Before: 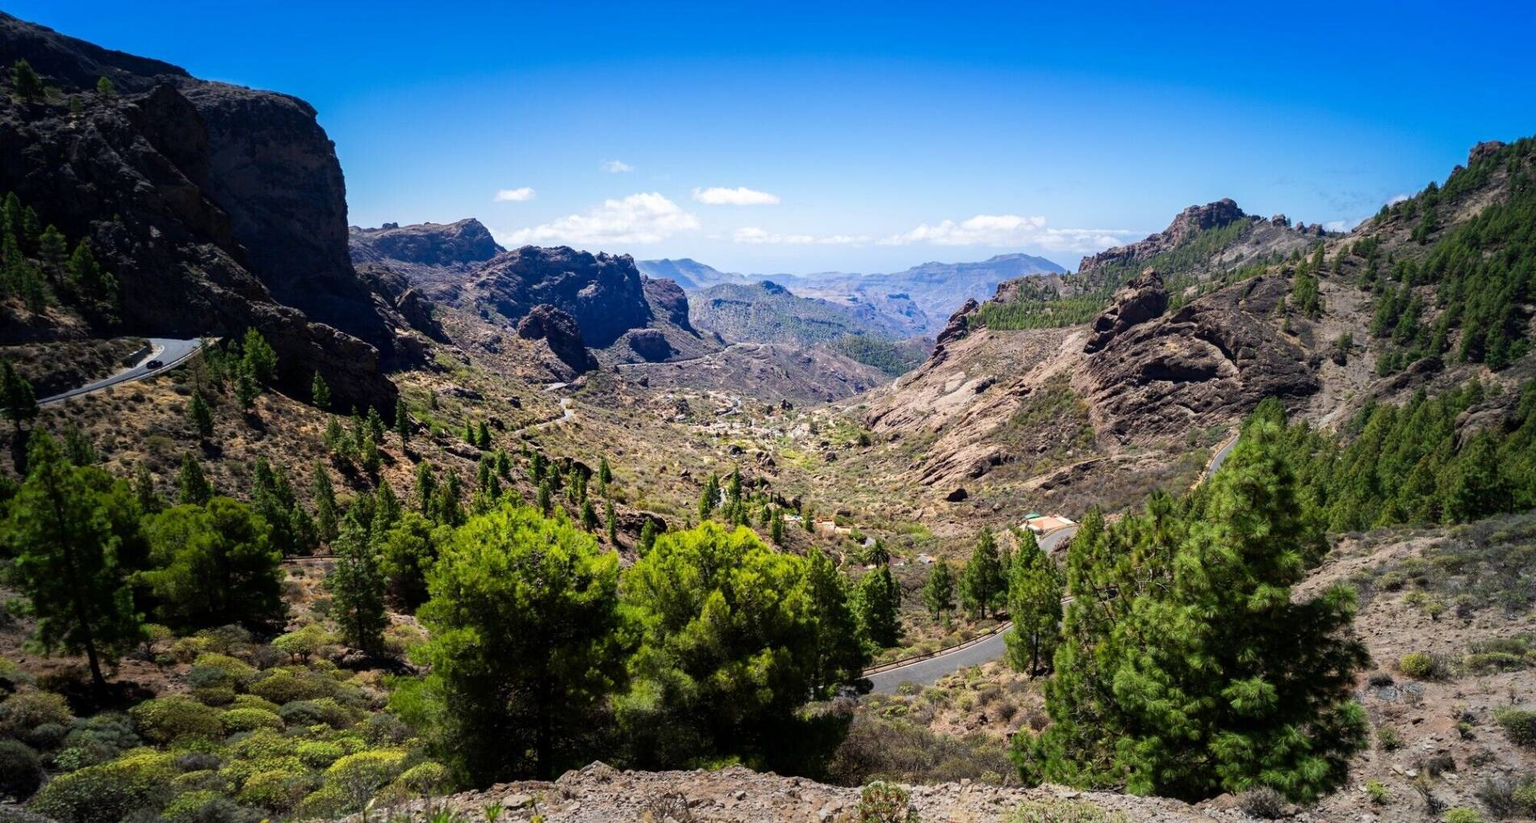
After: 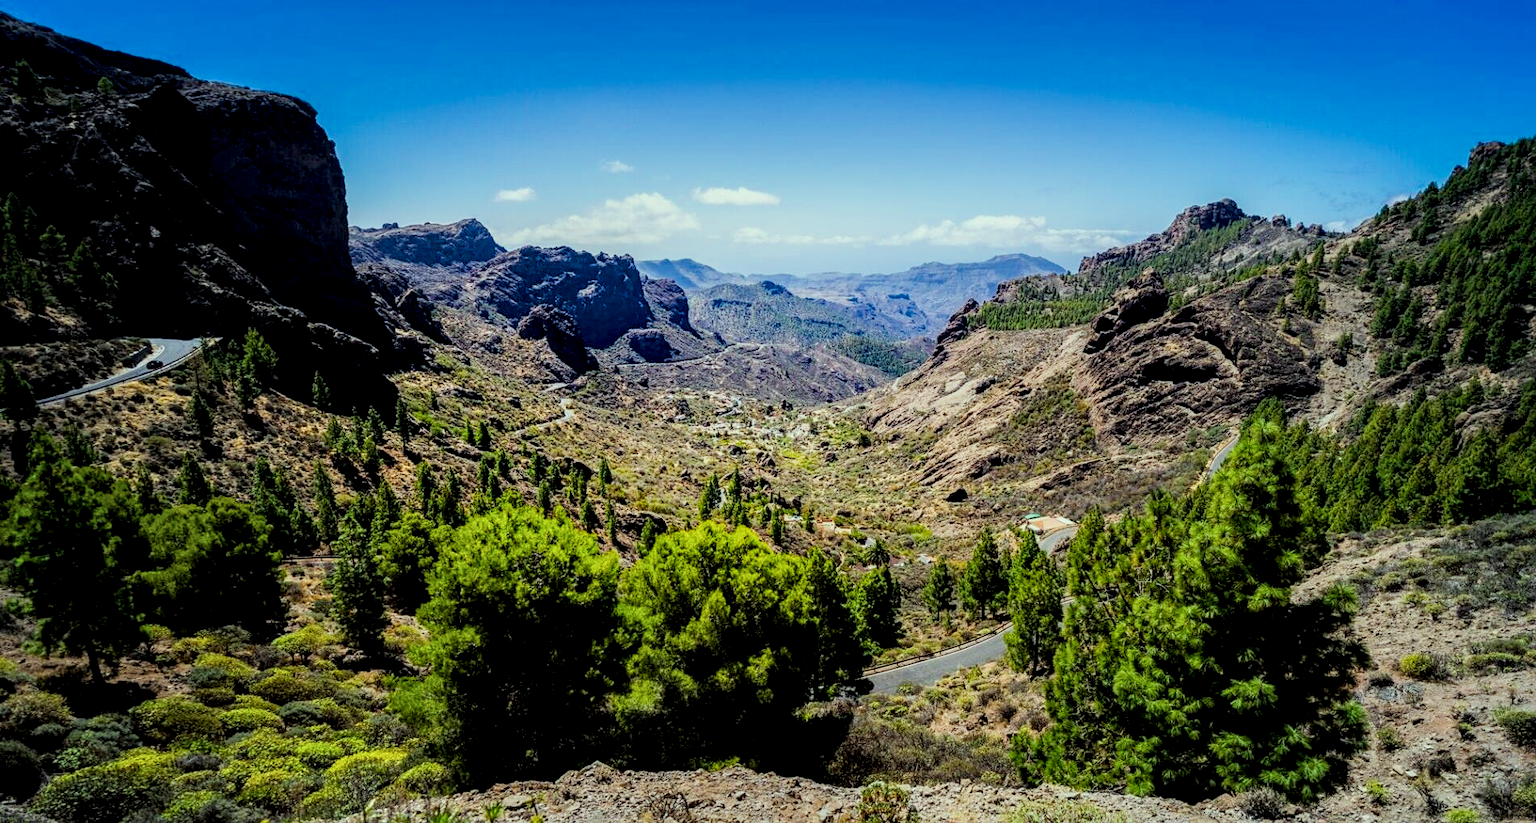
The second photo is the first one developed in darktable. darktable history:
local contrast: detail 150%
filmic rgb: black relative exposure -7.65 EV, white relative exposure 4.56 EV, hardness 3.61
sharpen: amount 0.202
color correction: highlights a* -8.55, highlights b* 3.42
color balance rgb: perceptual saturation grading › global saturation 30.624%, global vibrance 9.988%
